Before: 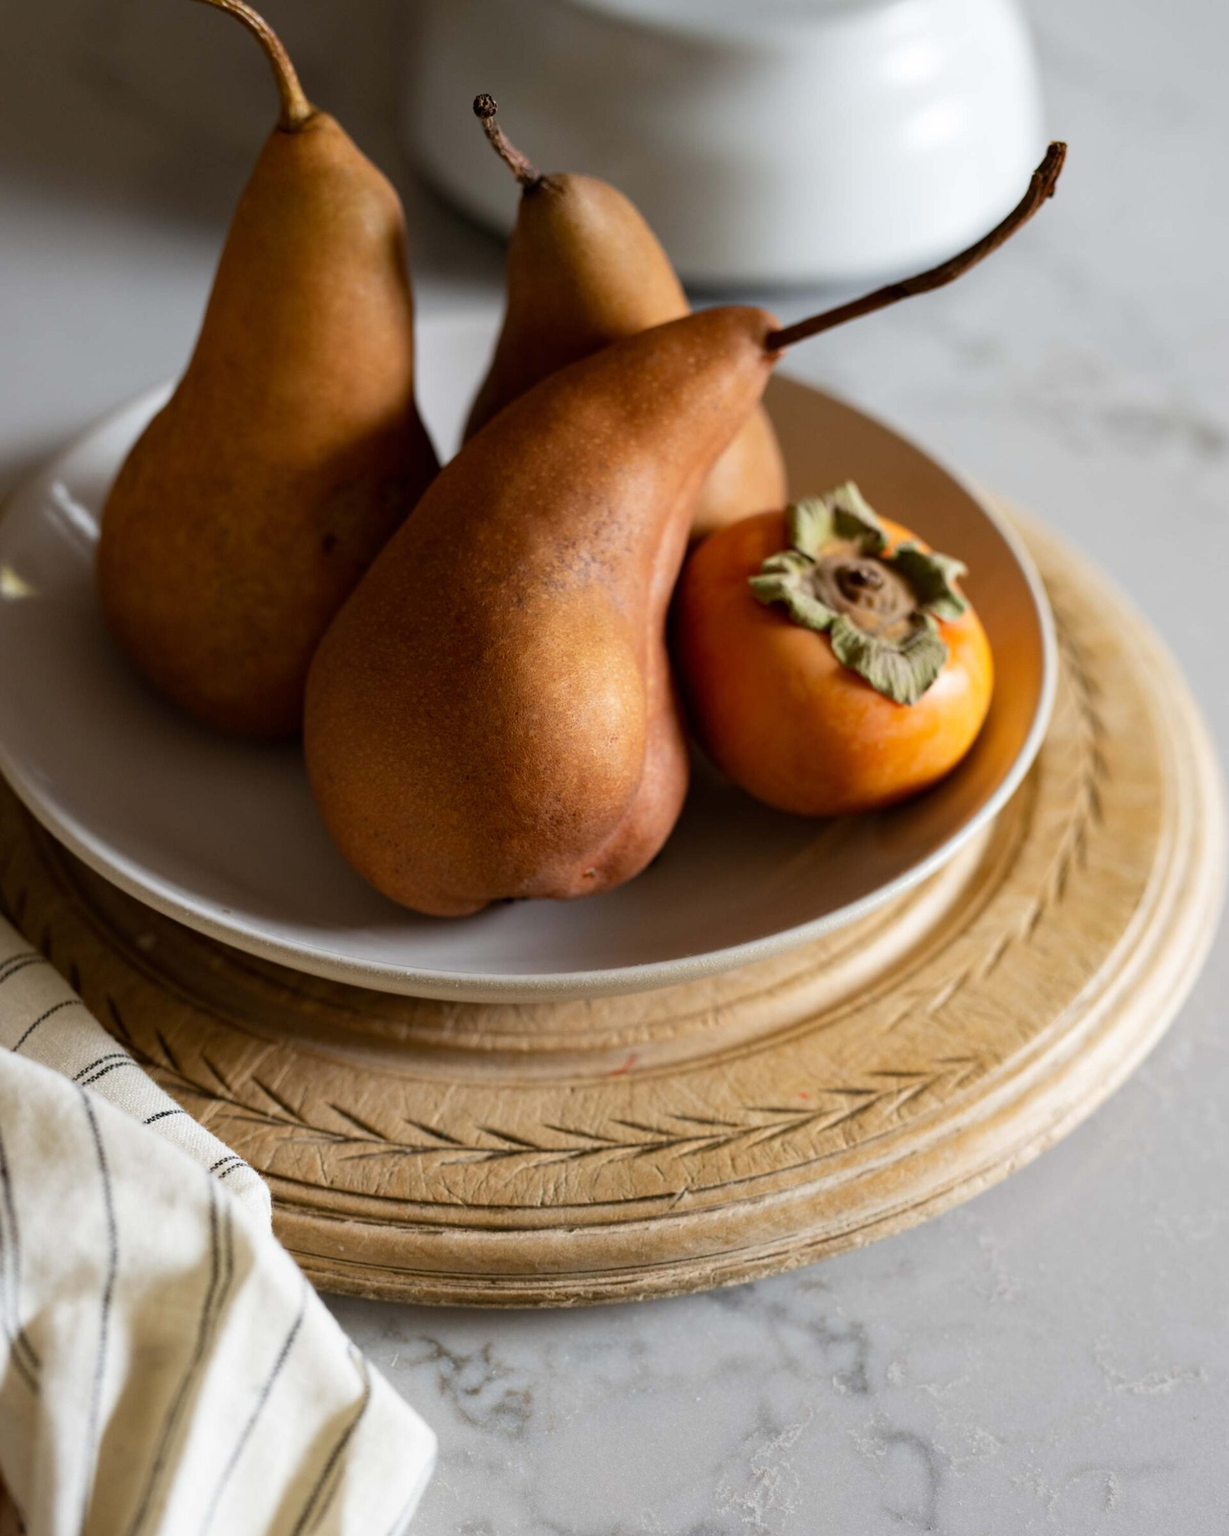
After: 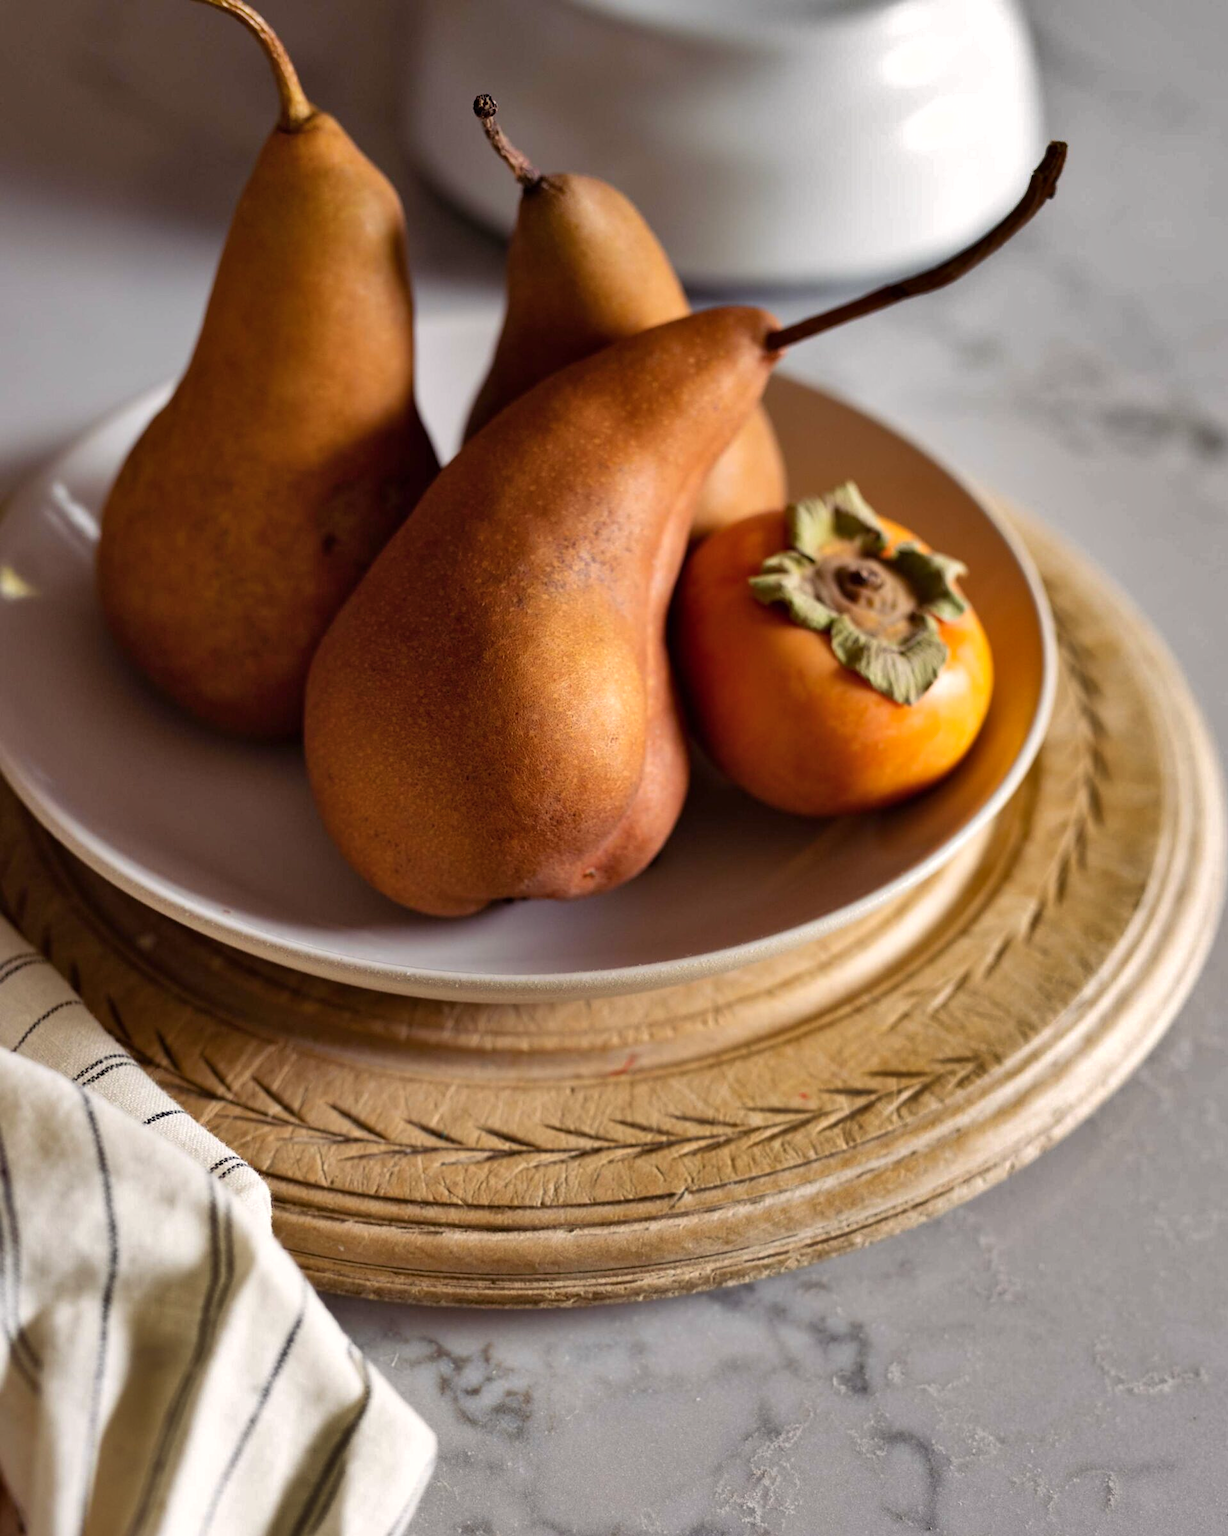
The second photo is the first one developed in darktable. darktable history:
exposure: exposure 0.126 EV, compensate exposure bias true, compensate highlight preservation false
shadows and highlights: radius 108.33, shadows 44.26, highlights -67.82, highlights color adjustment 0.632%, low approximation 0.01, soften with gaussian
sharpen: amount 0.209
color balance rgb: shadows lift › luminance 0.273%, shadows lift › chroma 6.722%, shadows lift › hue 297.67°, highlights gain › chroma 1.343%, highlights gain › hue 55.96°, perceptual saturation grading › global saturation 0.989%, global vibrance 20%
